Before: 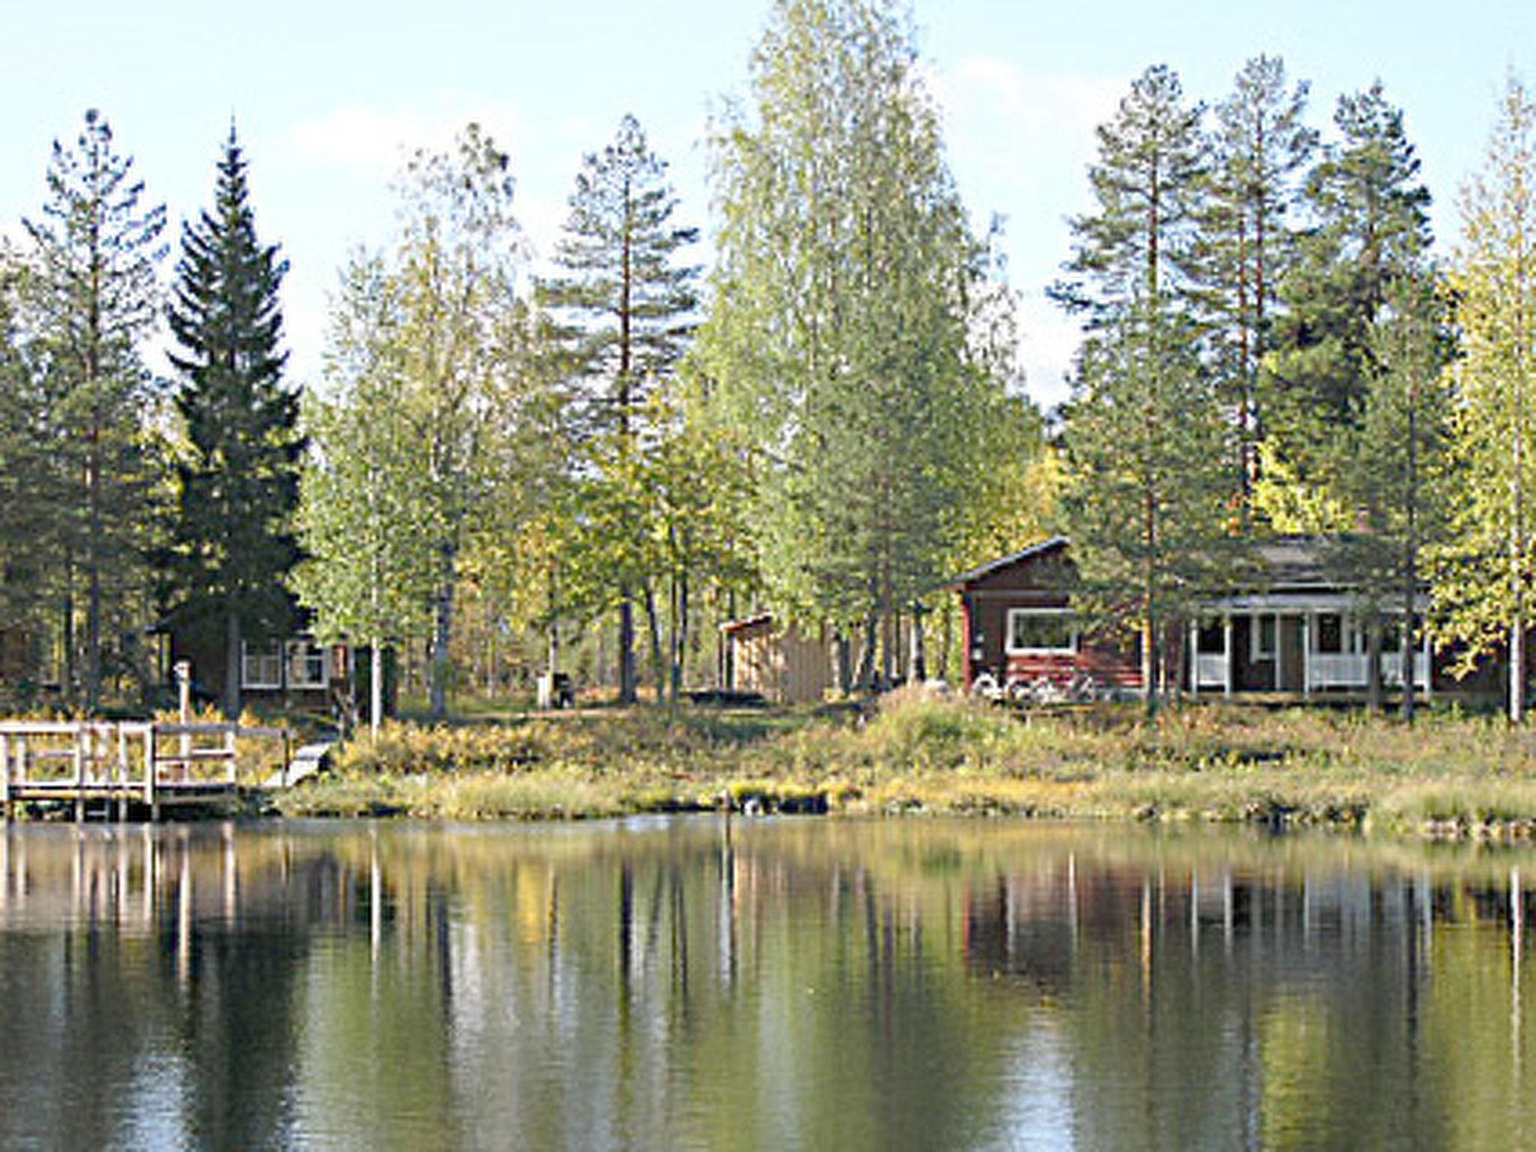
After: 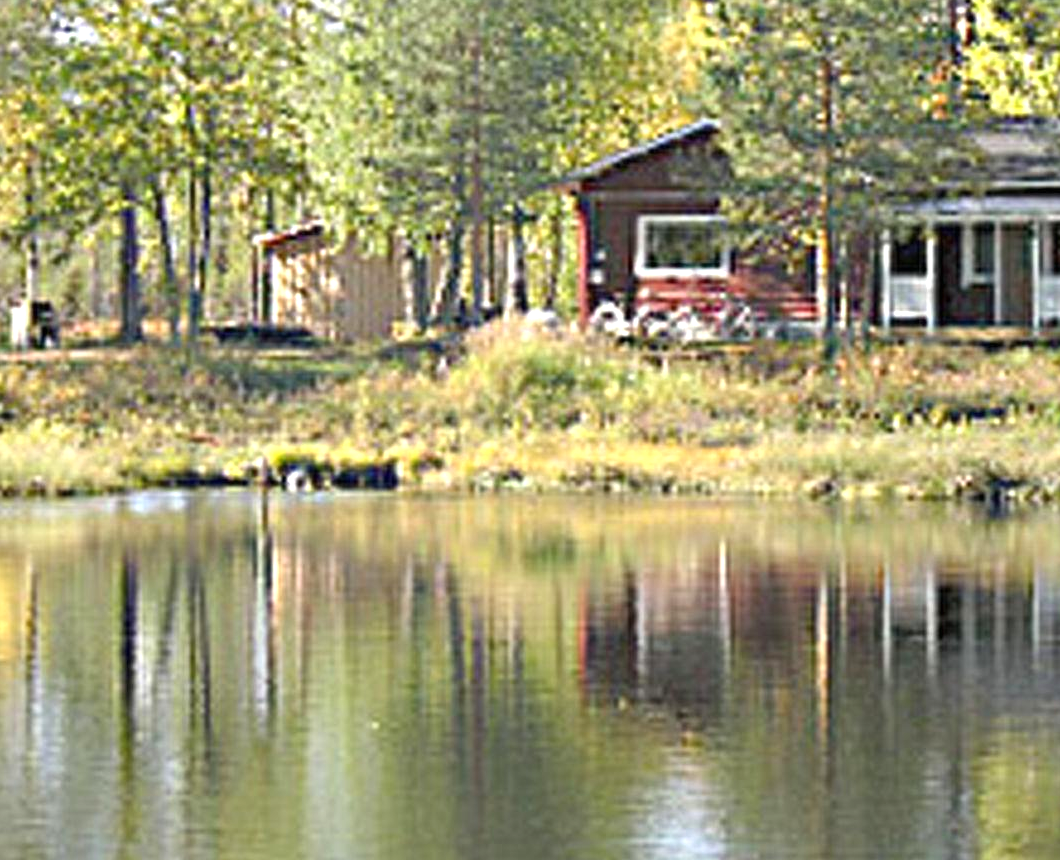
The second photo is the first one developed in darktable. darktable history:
crop: left 34.479%, top 38.822%, right 13.718%, bottom 5.172%
exposure: black level correction 0, exposure 0.5 EV, compensate highlight preservation false
